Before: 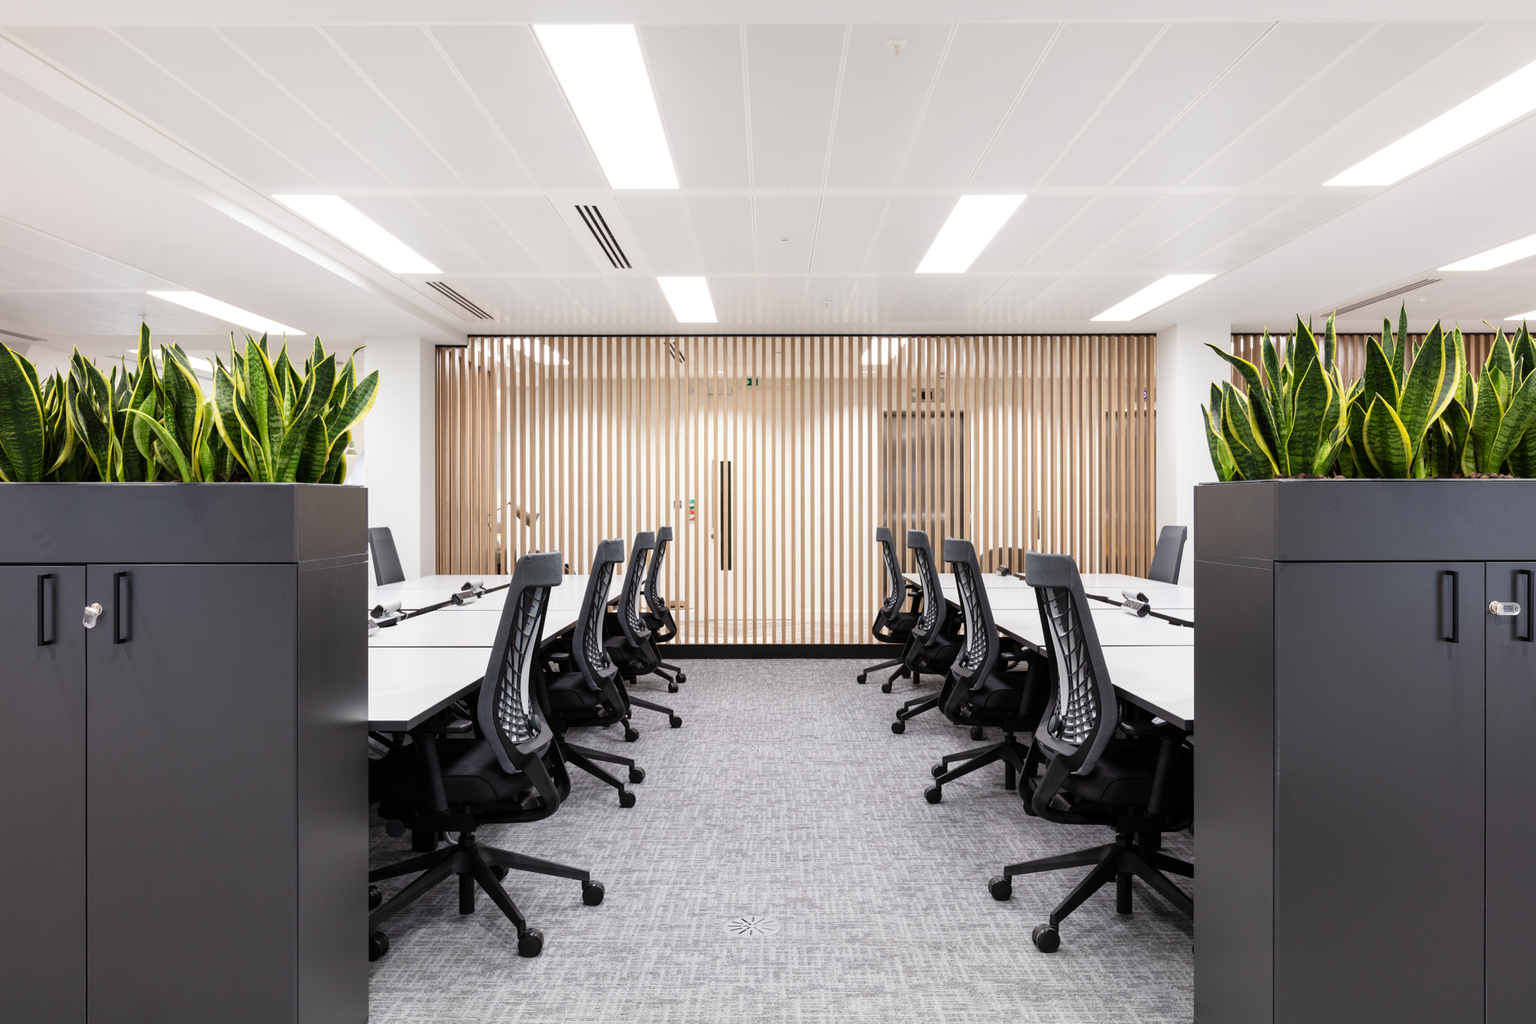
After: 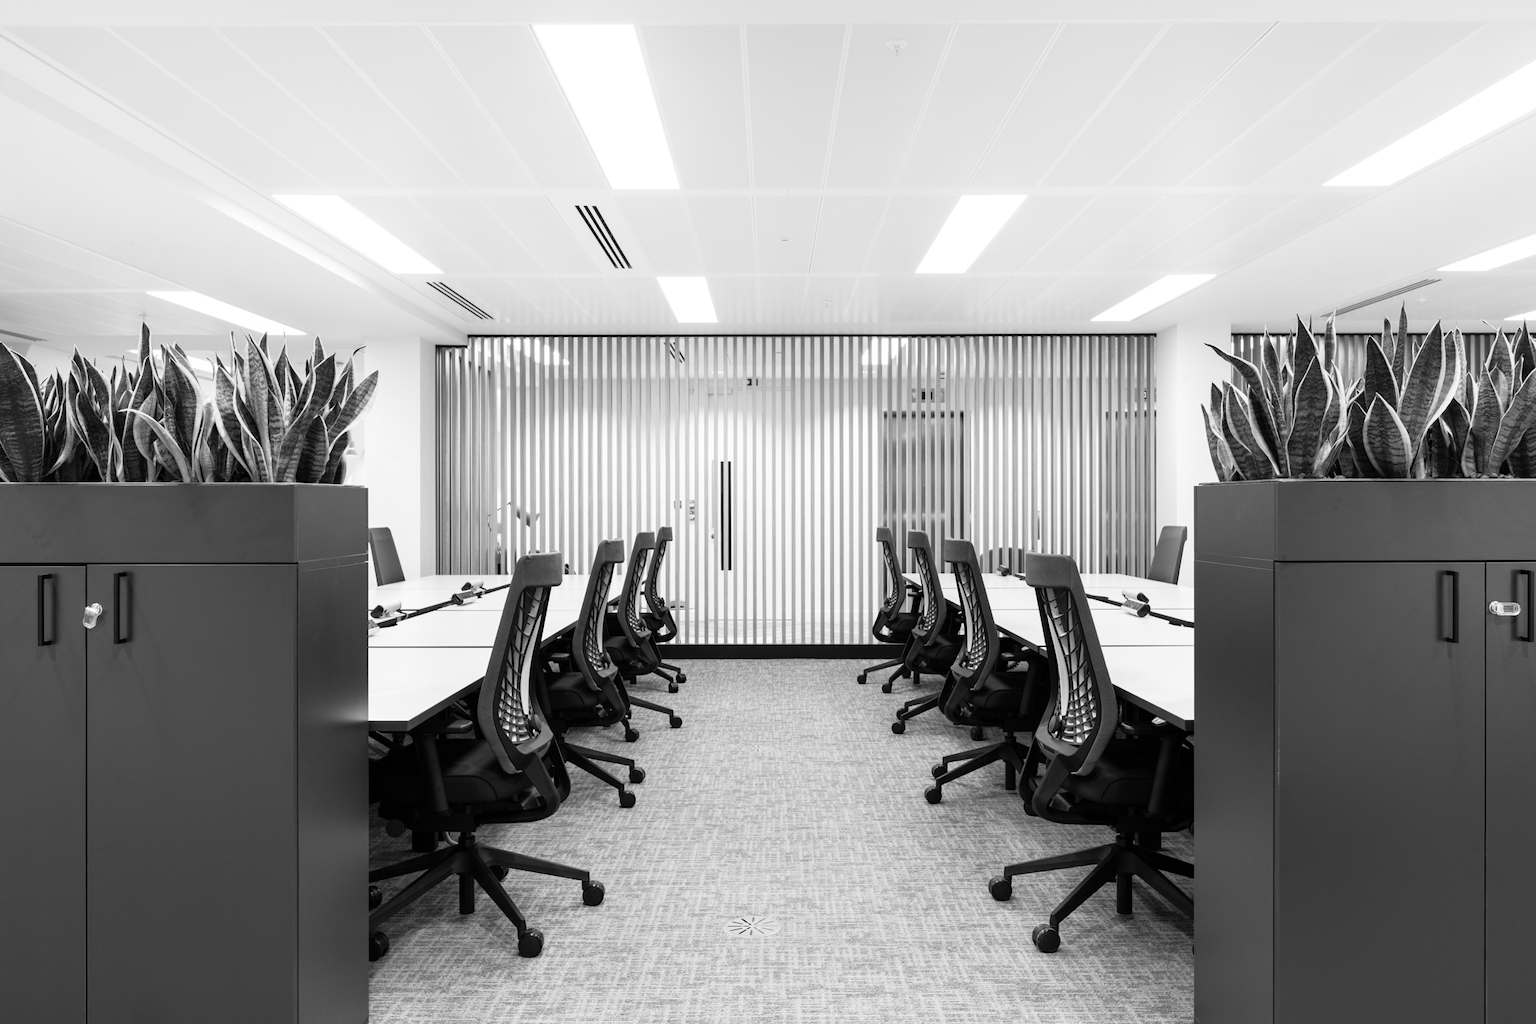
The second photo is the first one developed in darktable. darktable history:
shadows and highlights: shadows 0, highlights 40
levels: levels [0, 0.498, 0.996]
velvia: strength 75%
monochrome: on, module defaults
